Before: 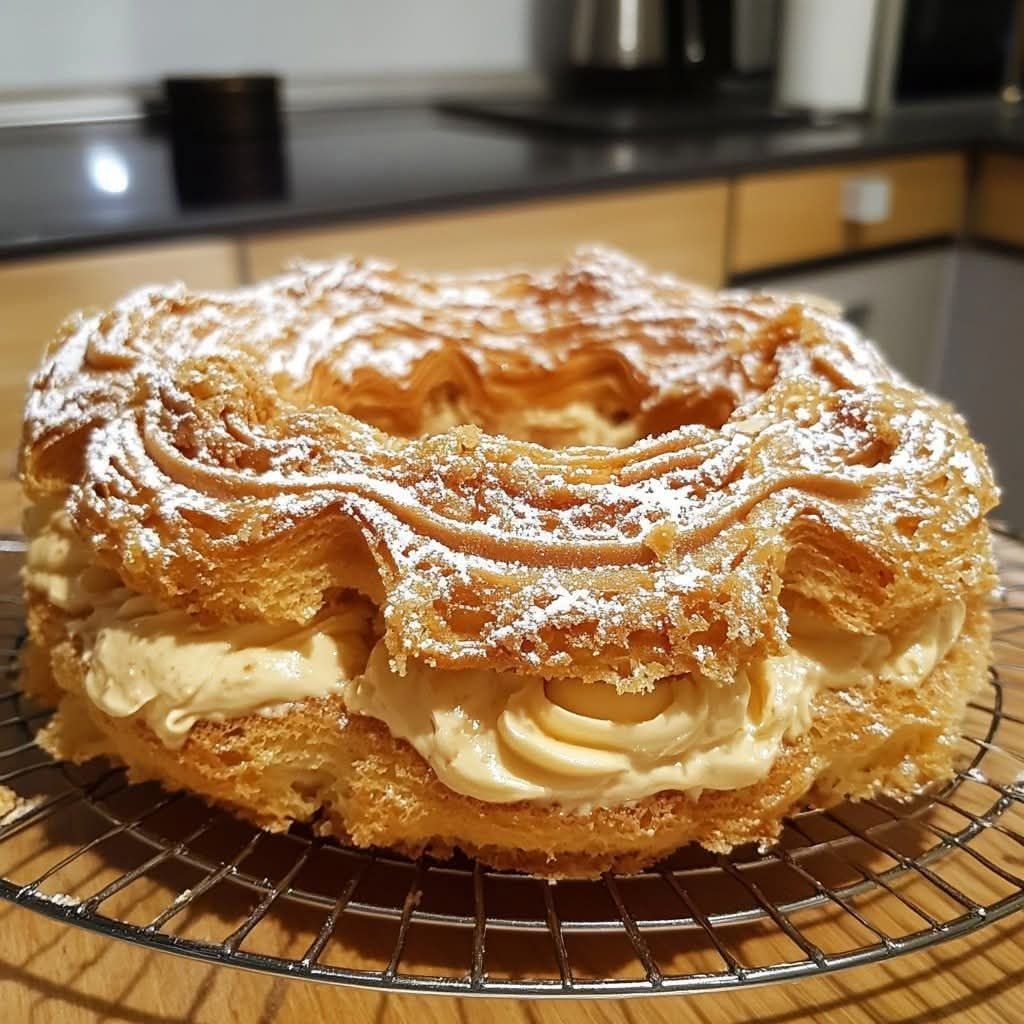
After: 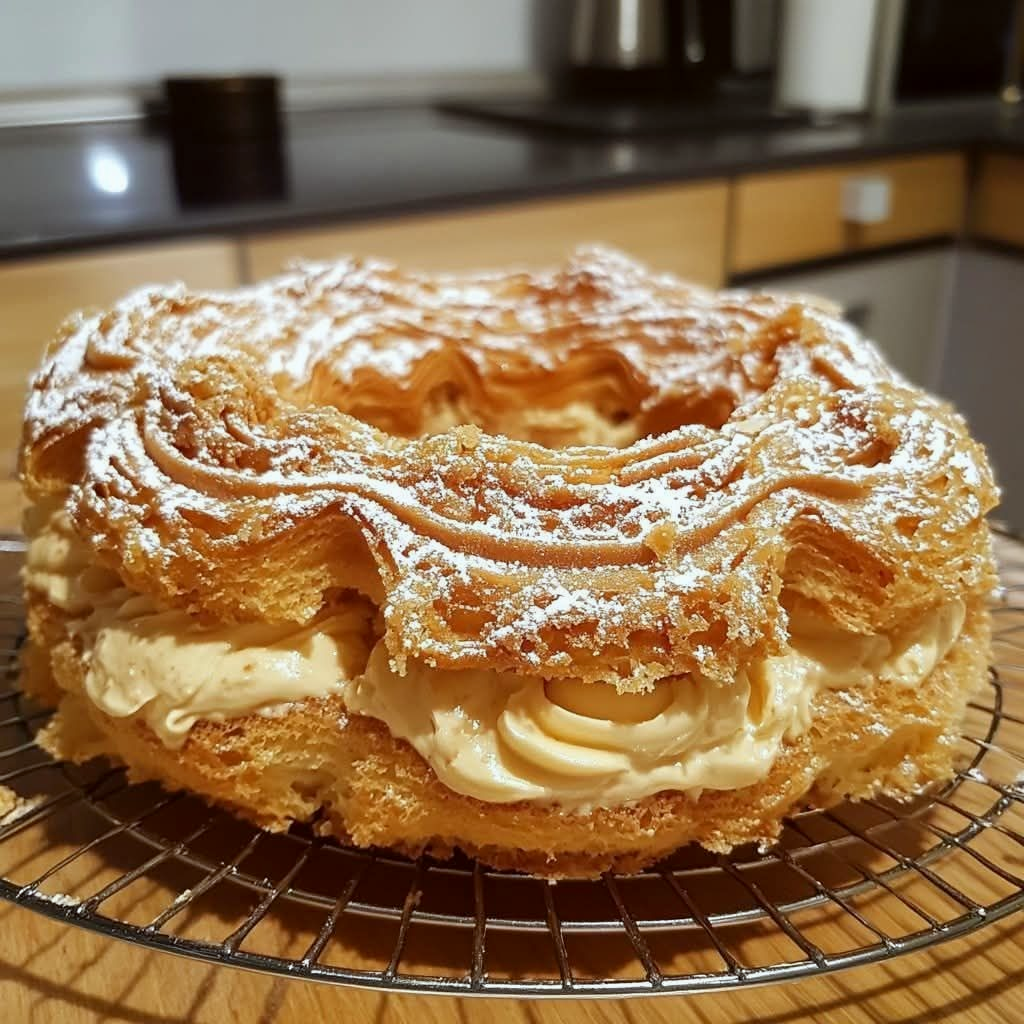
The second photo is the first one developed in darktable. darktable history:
color correction: highlights a* -2.73, highlights b* -2.09, shadows a* 2.41, shadows b* 2.73
exposure: exposure -0.064 EV, compensate highlight preservation false
